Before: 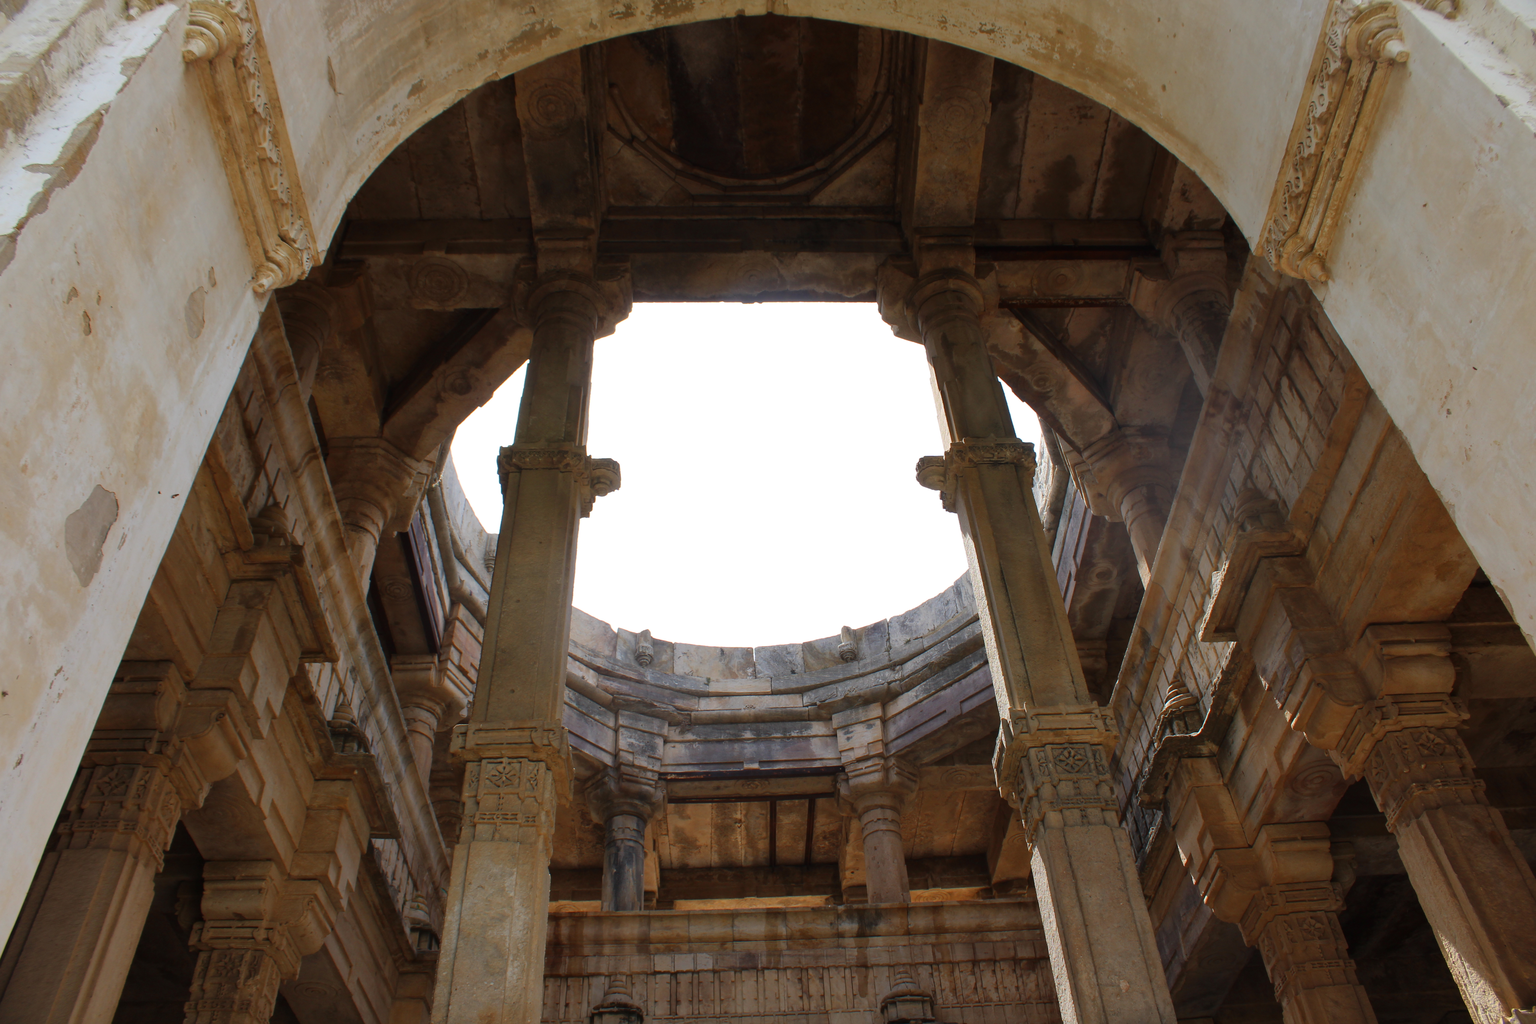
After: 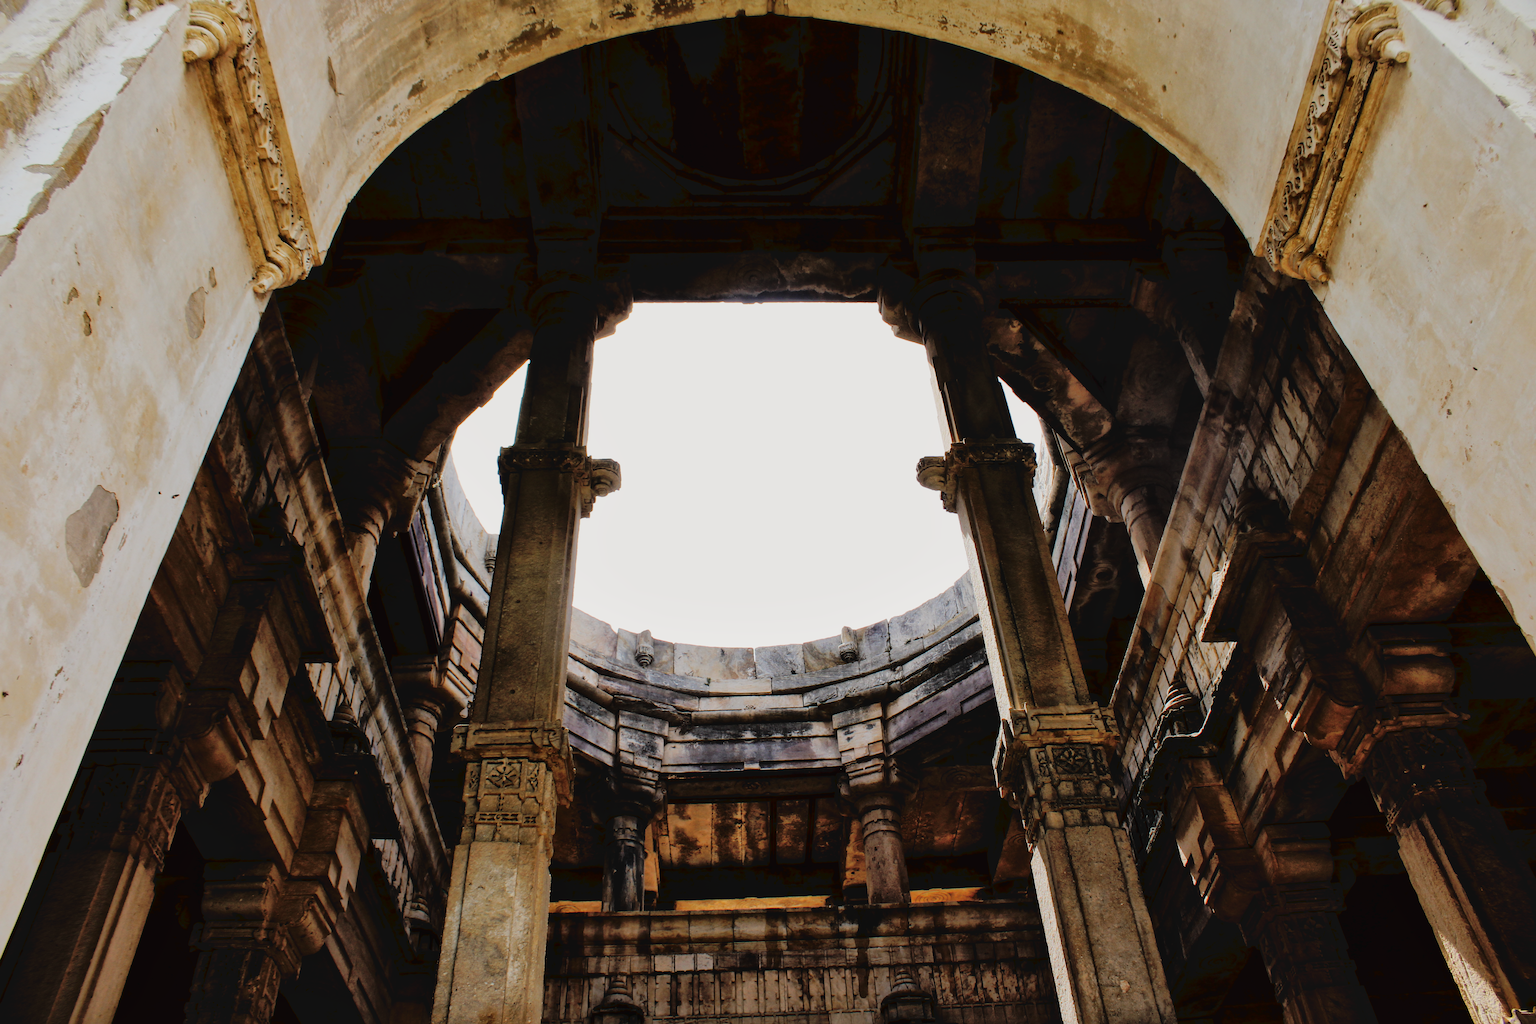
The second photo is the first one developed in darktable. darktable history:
white balance: red 1.009, blue 0.985
exposure: black level correction 0, compensate exposure bias true, compensate highlight preservation false
fill light: exposure -2 EV, width 8.6
shadows and highlights: on, module defaults
filmic rgb: black relative exposure -5 EV, hardness 2.88, contrast 1.2, highlights saturation mix -30%
tone curve: curves: ch0 [(0, 0) (0.003, 0.077) (0.011, 0.078) (0.025, 0.078) (0.044, 0.08) (0.069, 0.088) (0.1, 0.102) (0.136, 0.12) (0.177, 0.148) (0.224, 0.191) (0.277, 0.261) (0.335, 0.335) (0.399, 0.419) (0.468, 0.522) (0.543, 0.611) (0.623, 0.702) (0.709, 0.779) (0.801, 0.855) (0.898, 0.918) (1, 1)], preserve colors none
tone equalizer: -8 EV -0.417 EV, -7 EV -0.389 EV, -6 EV -0.333 EV, -5 EV -0.222 EV, -3 EV 0.222 EV, -2 EV 0.333 EV, -1 EV 0.389 EV, +0 EV 0.417 EV, edges refinement/feathering 500, mask exposure compensation -1.57 EV, preserve details no
